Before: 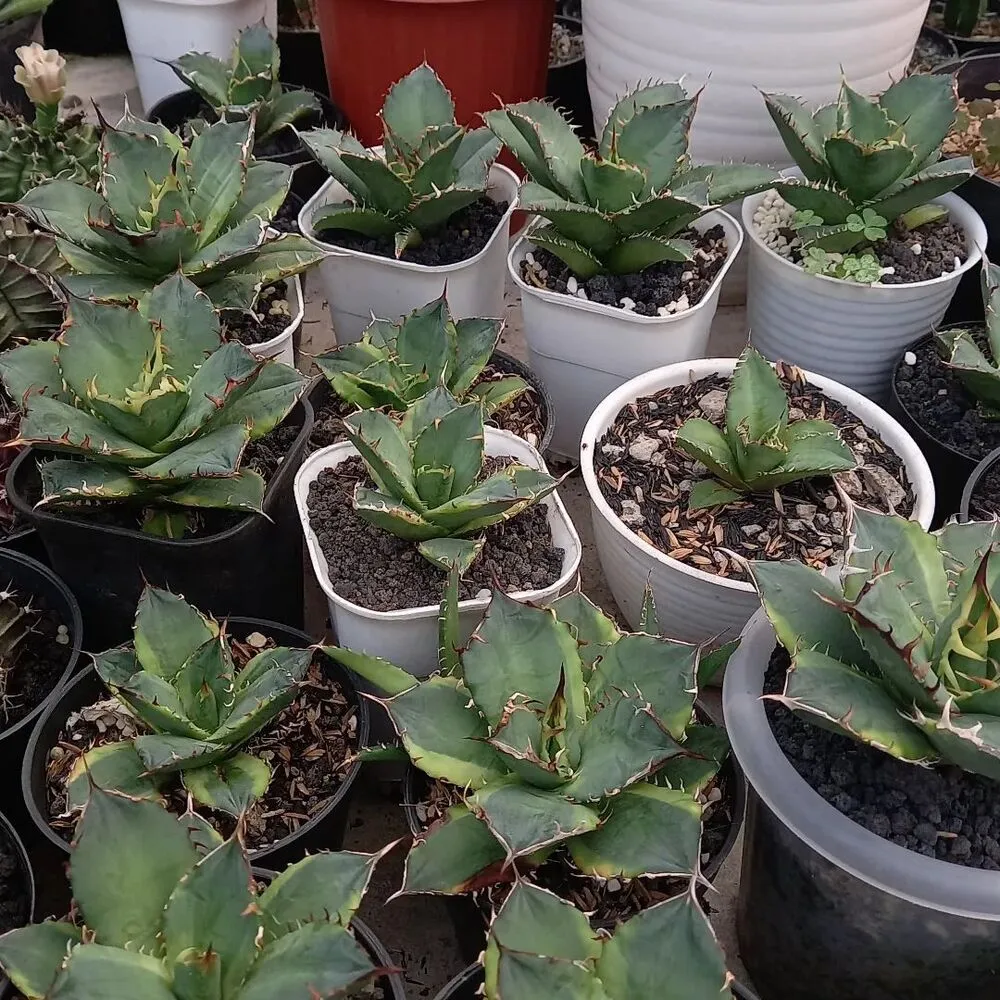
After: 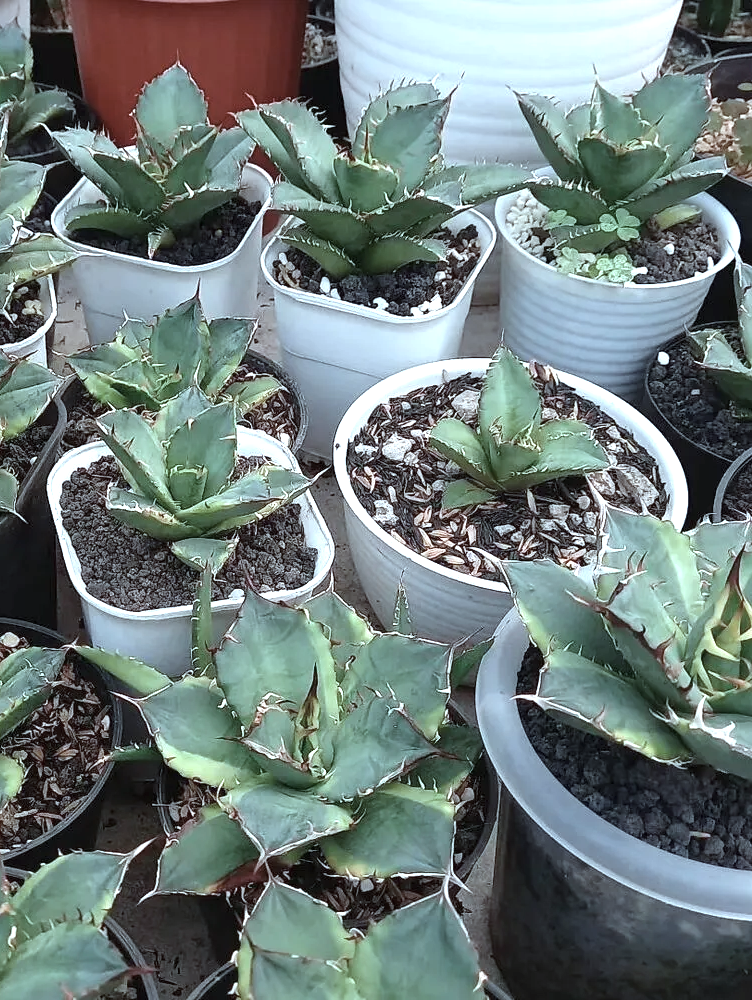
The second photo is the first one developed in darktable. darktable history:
exposure: black level correction 0, exposure 0.951 EV, compensate exposure bias true, compensate highlight preservation false
crop and rotate: left 24.732%
color correction: highlights a* -13.08, highlights b* -17.58, saturation 0.702
